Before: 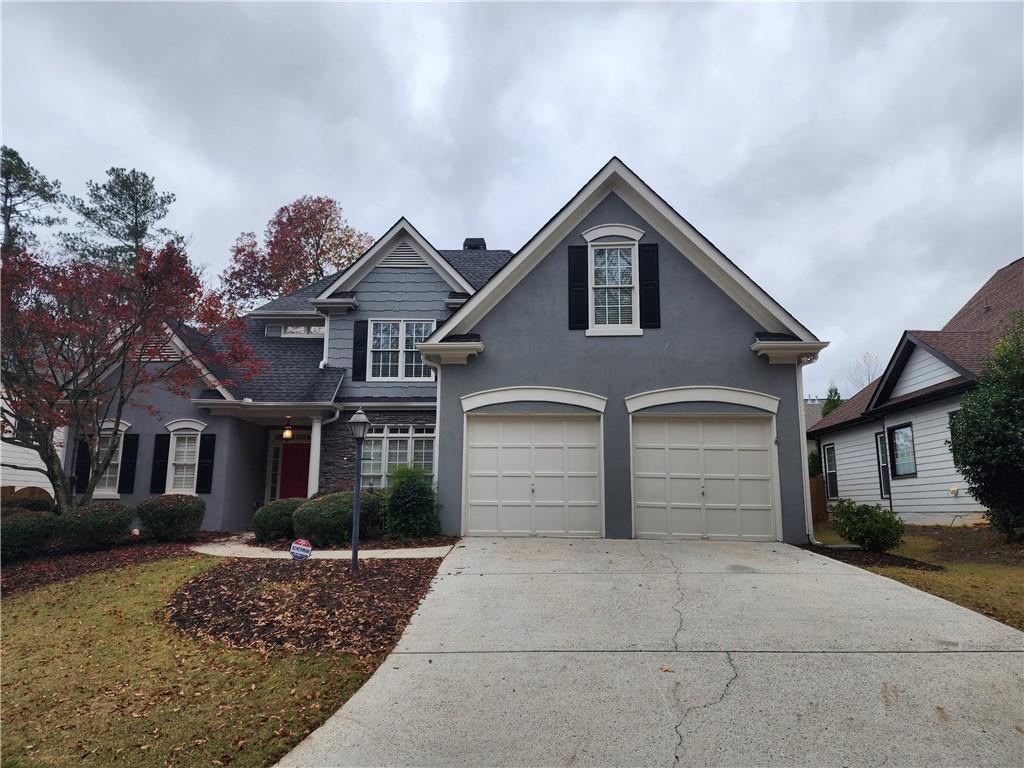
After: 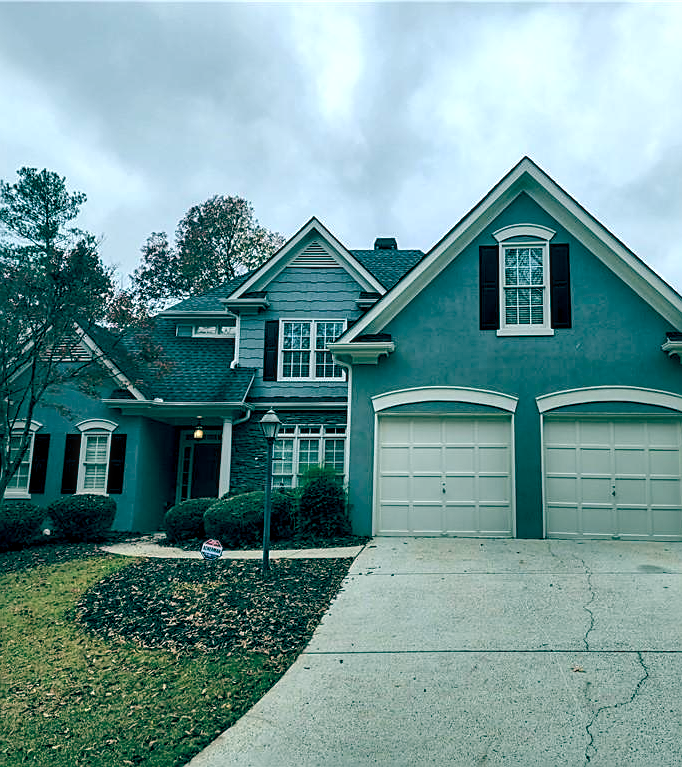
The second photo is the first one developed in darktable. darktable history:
sharpen: on, module defaults
local contrast: on, module defaults
crop and rotate: left 8.756%, right 24.579%
color balance rgb: global offset › luminance -0.535%, global offset › chroma 0.908%, global offset › hue 173.77°, linear chroma grading › shadows -8.2%, linear chroma grading › global chroma 9.864%, perceptual saturation grading › global saturation 0.232%, perceptual brilliance grading › highlights 5.954%, perceptual brilliance grading › mid-tones 16.689%, perceptual brilliance grading › shadows -5.511%
